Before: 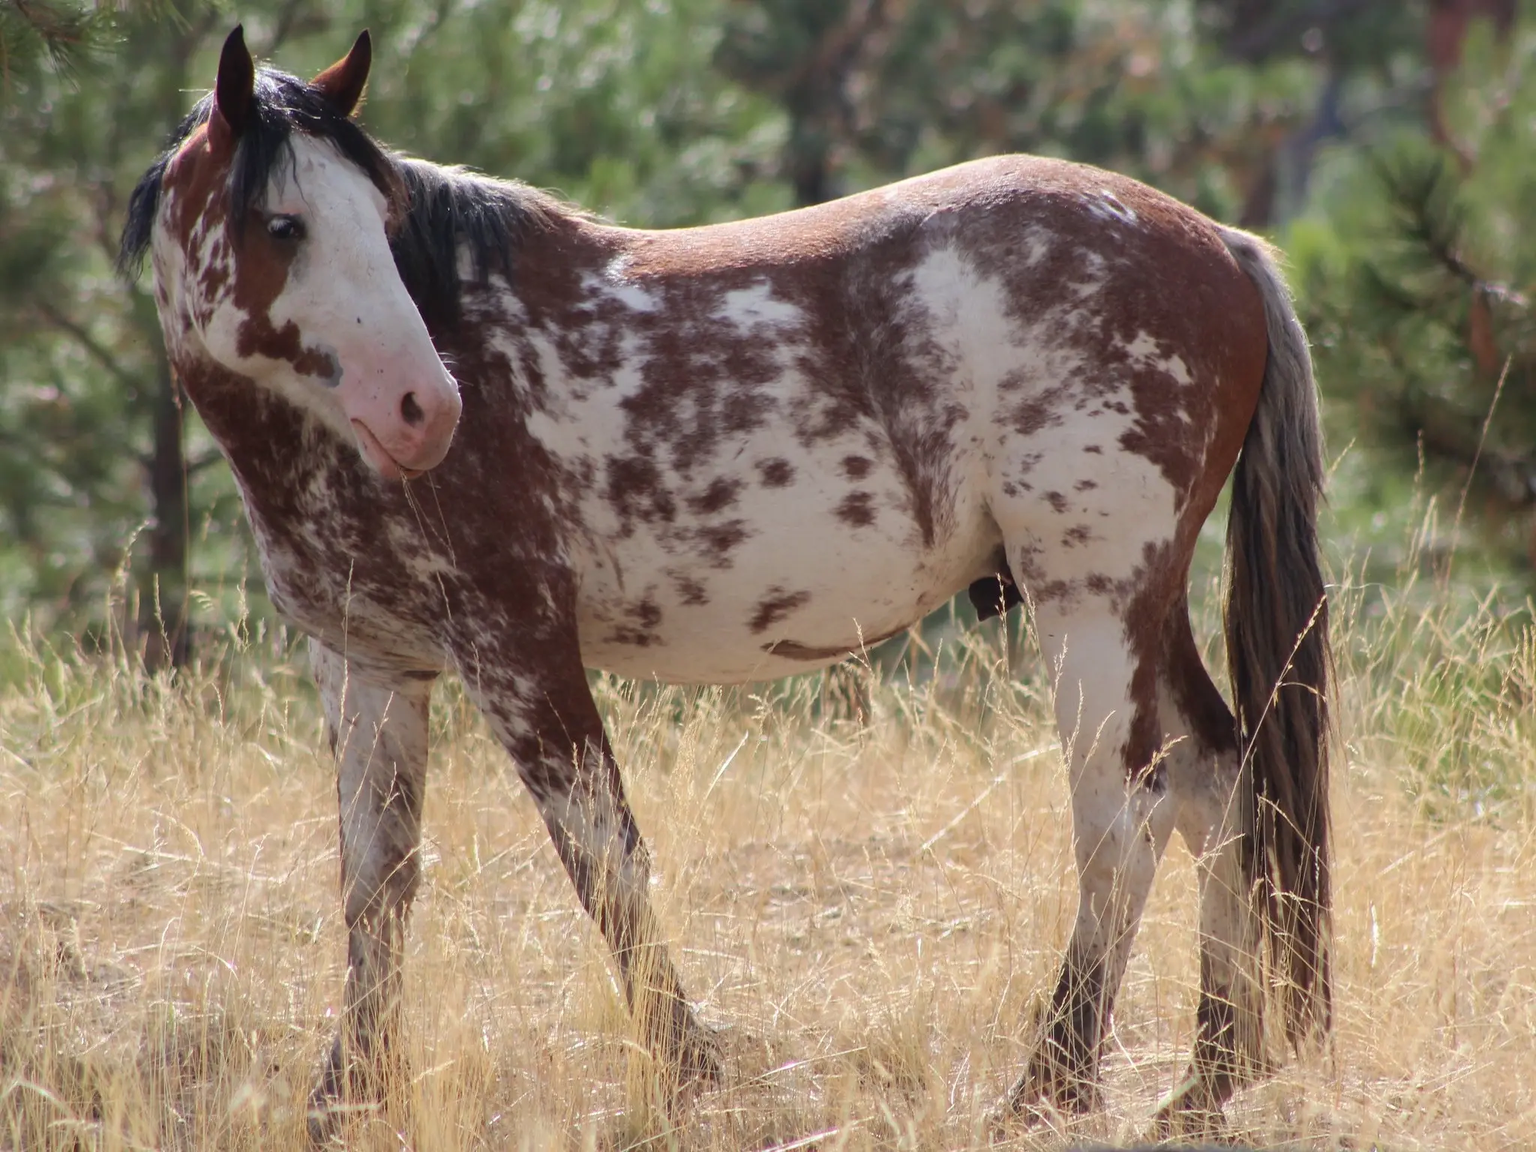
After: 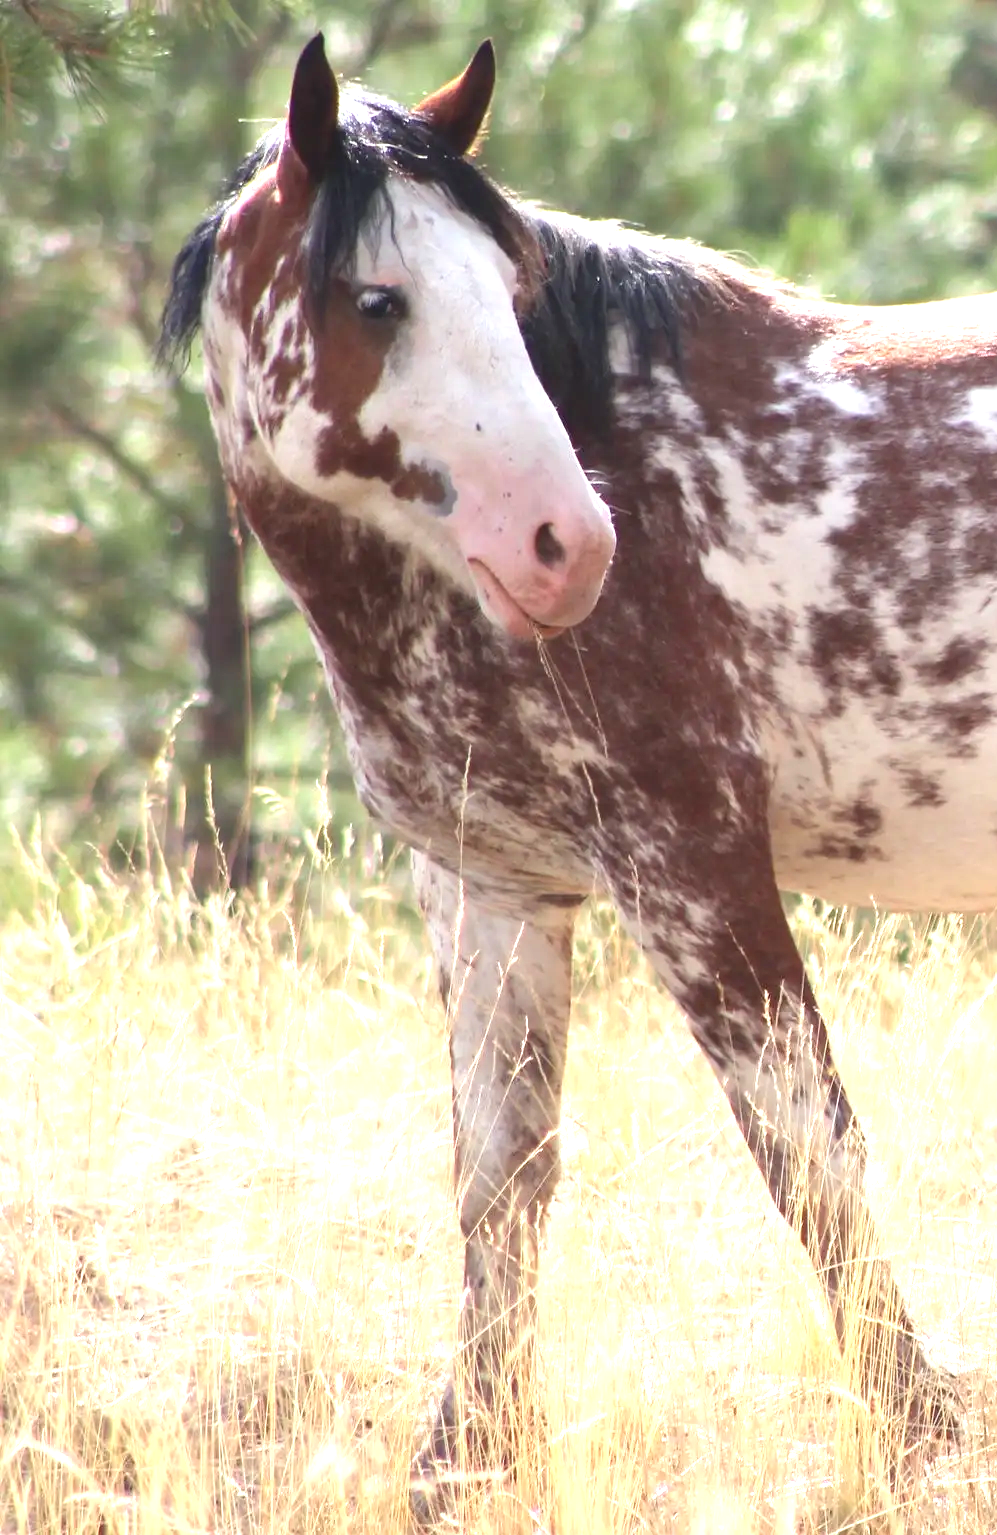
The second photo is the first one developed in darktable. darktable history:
crop and rotate: left 0.045%, top 0%, right 51.255%
exposure: black level correction 0, exposure 1.374 EV, compensate exposure bias true, compensate highlight preservation false
